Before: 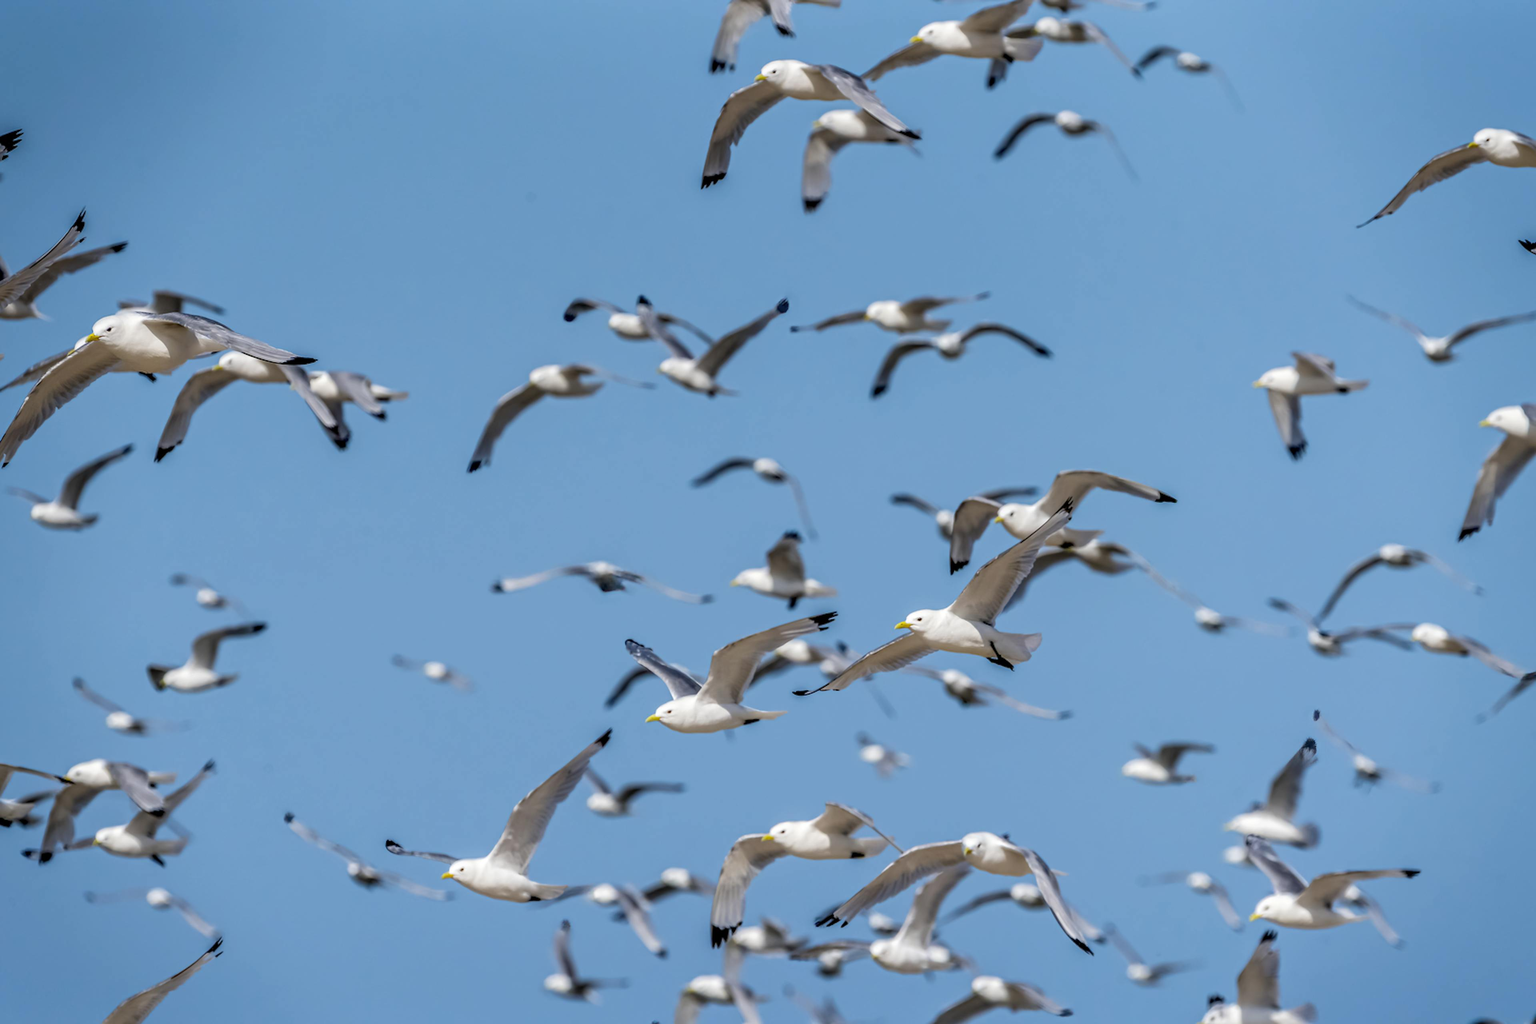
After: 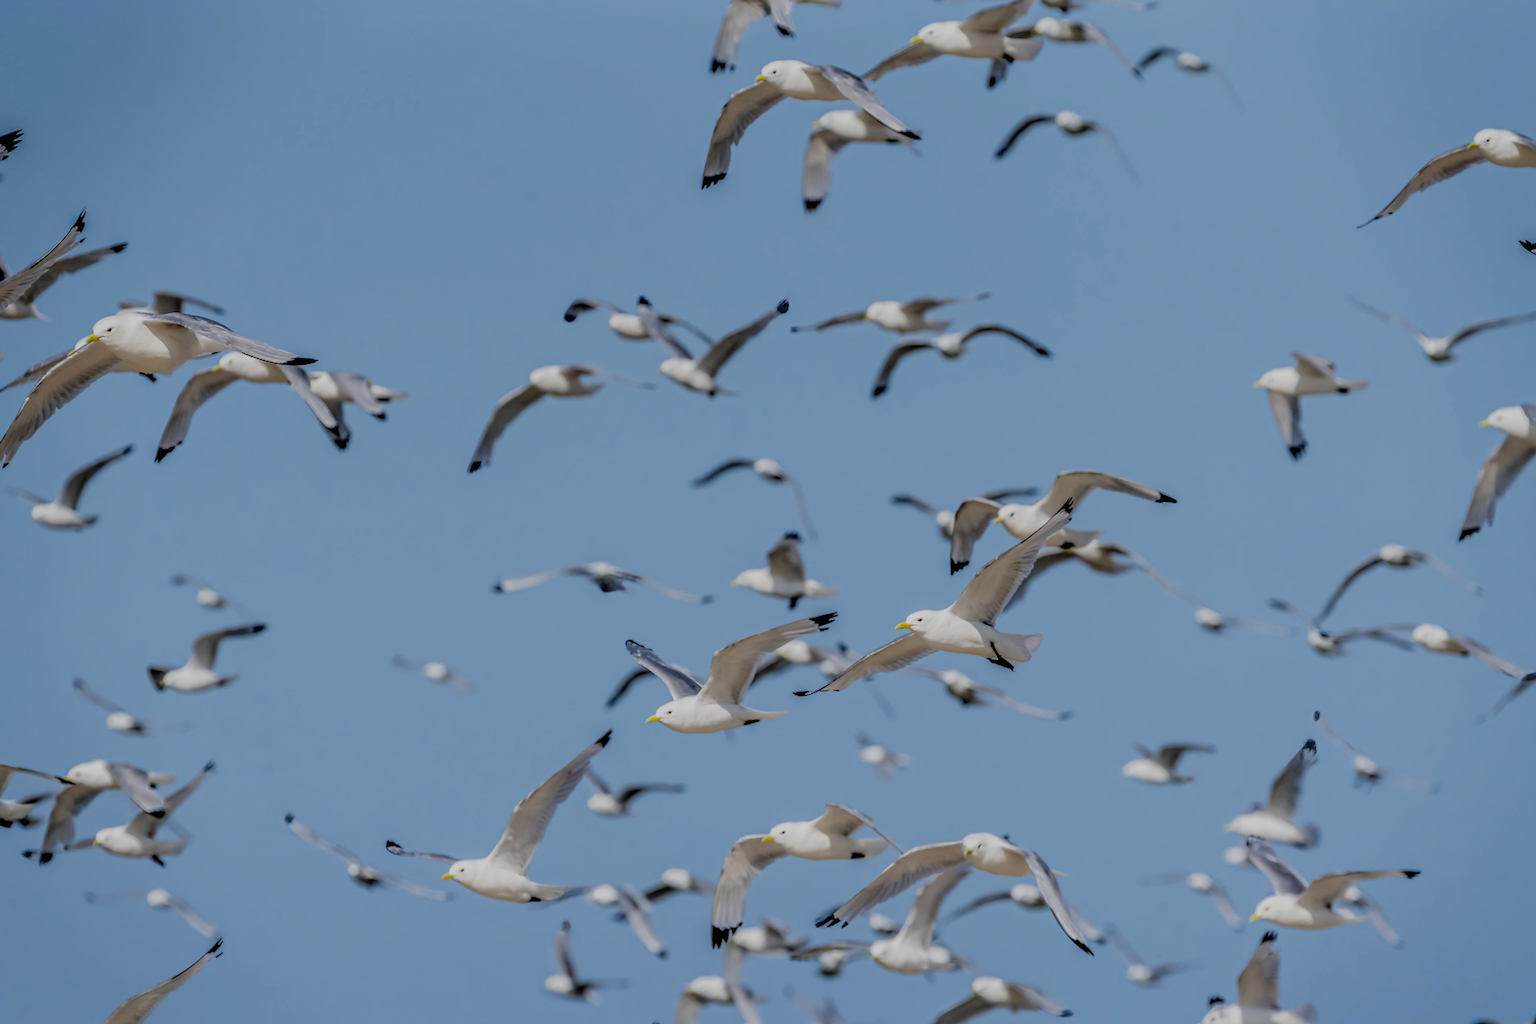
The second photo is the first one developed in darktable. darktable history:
filmic rgb: black relative exposure -6.61 EV, white relative exposure 4.73 EV, hardness 3.13, contrast 0.81
